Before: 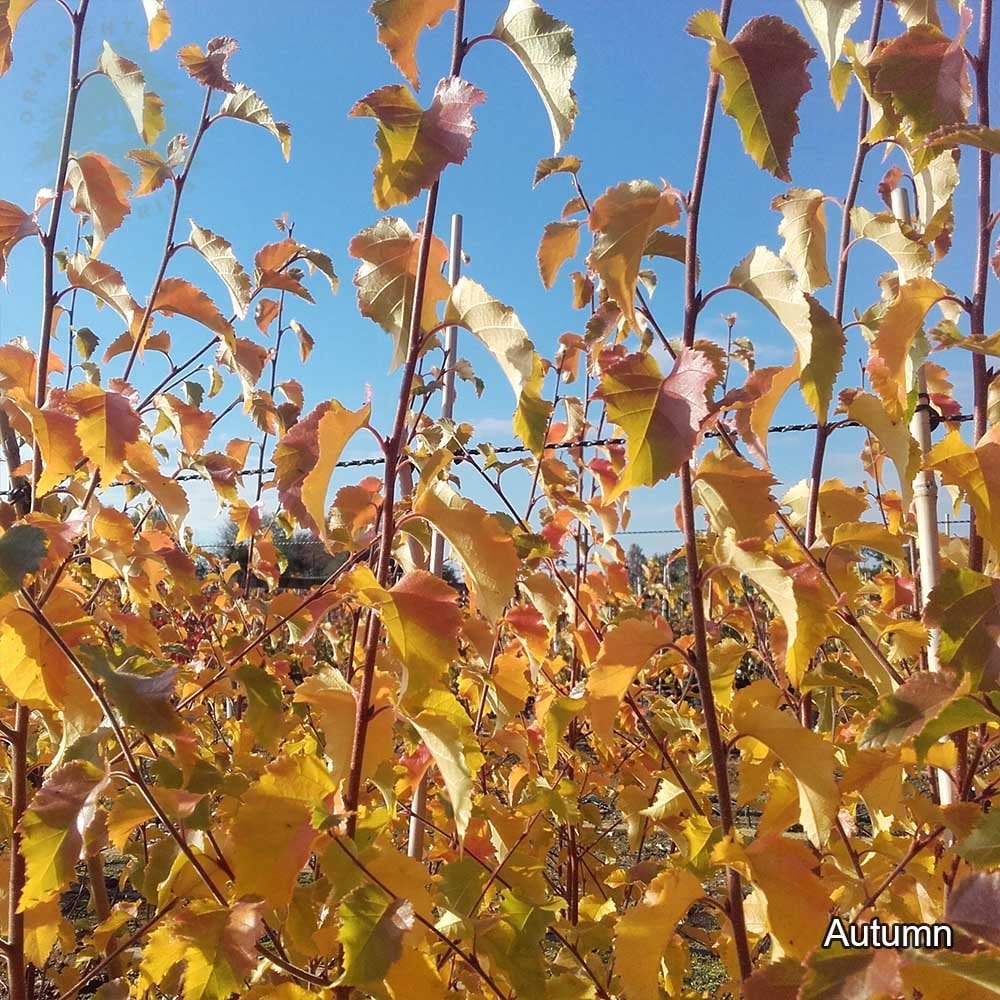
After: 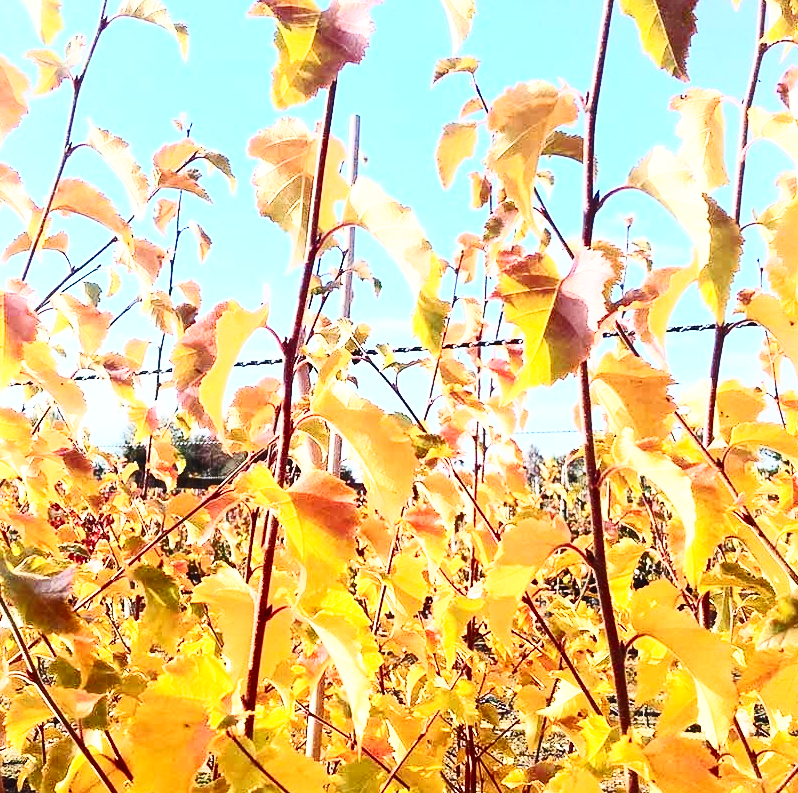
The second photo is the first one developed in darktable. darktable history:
base curve: curves: ch0 [(0, 0) (0.028, 0.03) (0.121, 0.232) (0.46, 0.748) (0.859, 0.968) (1, 1)], preserve colors none
contrast brightness saturation: contrast 0.617, brightness 0.336, saturation 0.137
crop and rotate: left 10.271%, top 10.079%, right 9.877%, bottom 10.541%
shadows and highlights: shadows 25.92, highlights -23.81
